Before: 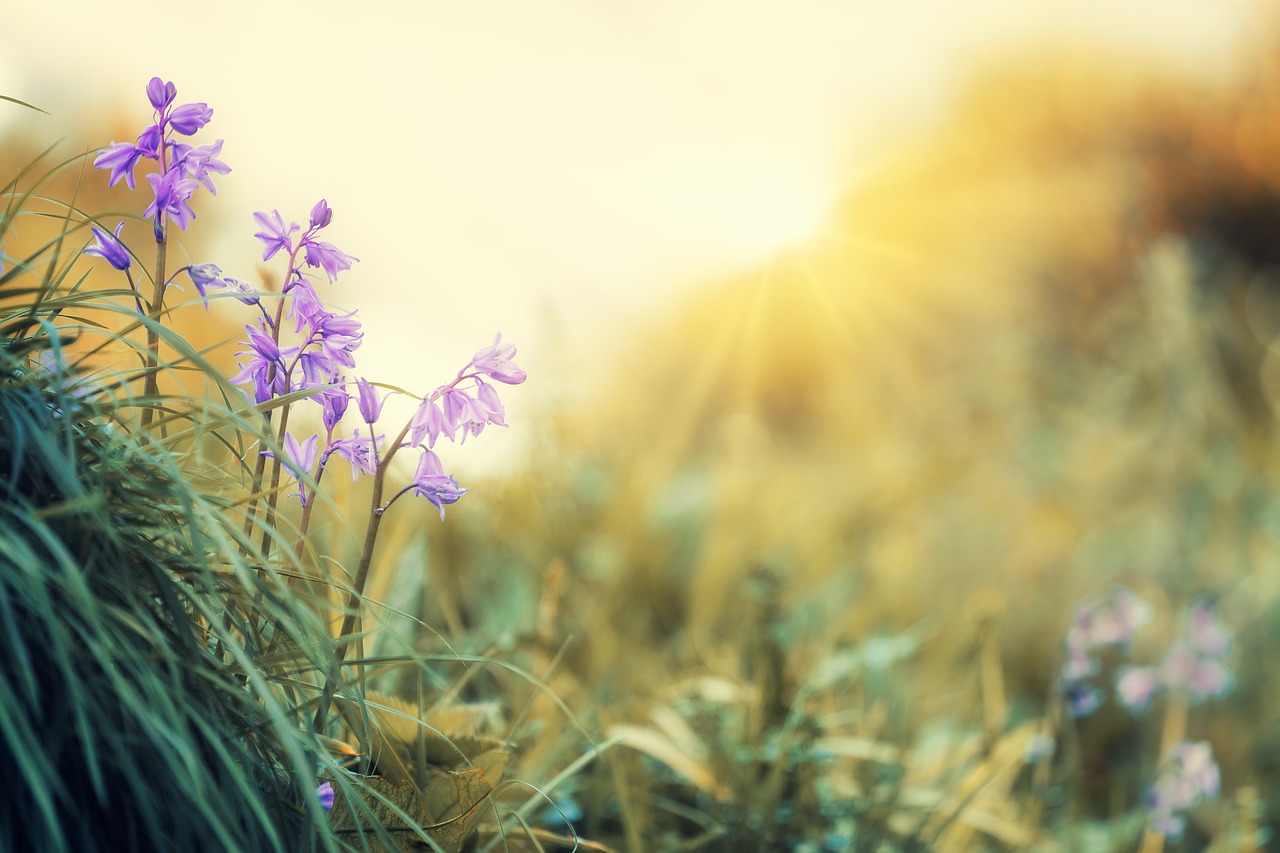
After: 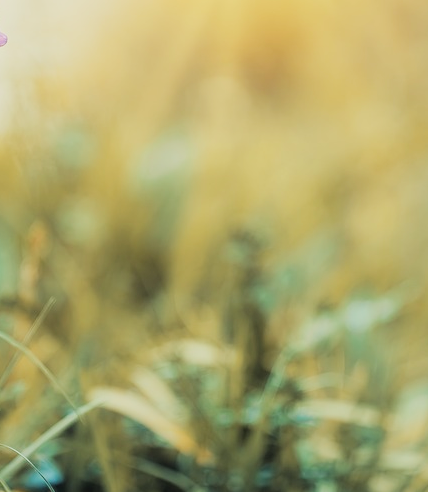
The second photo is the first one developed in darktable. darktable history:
filmic rgb: black relative exposure -7.65 EV, white relative exposure 3.99 EV, hardness 4.01, contrast 1.099, highlights saturation mix -28.95%
exposure: exposure 0.189 EV, compensate highlight preservation false
crop: left 40.572%, top 39.599%, right 25.958%, bottom 2.691%
